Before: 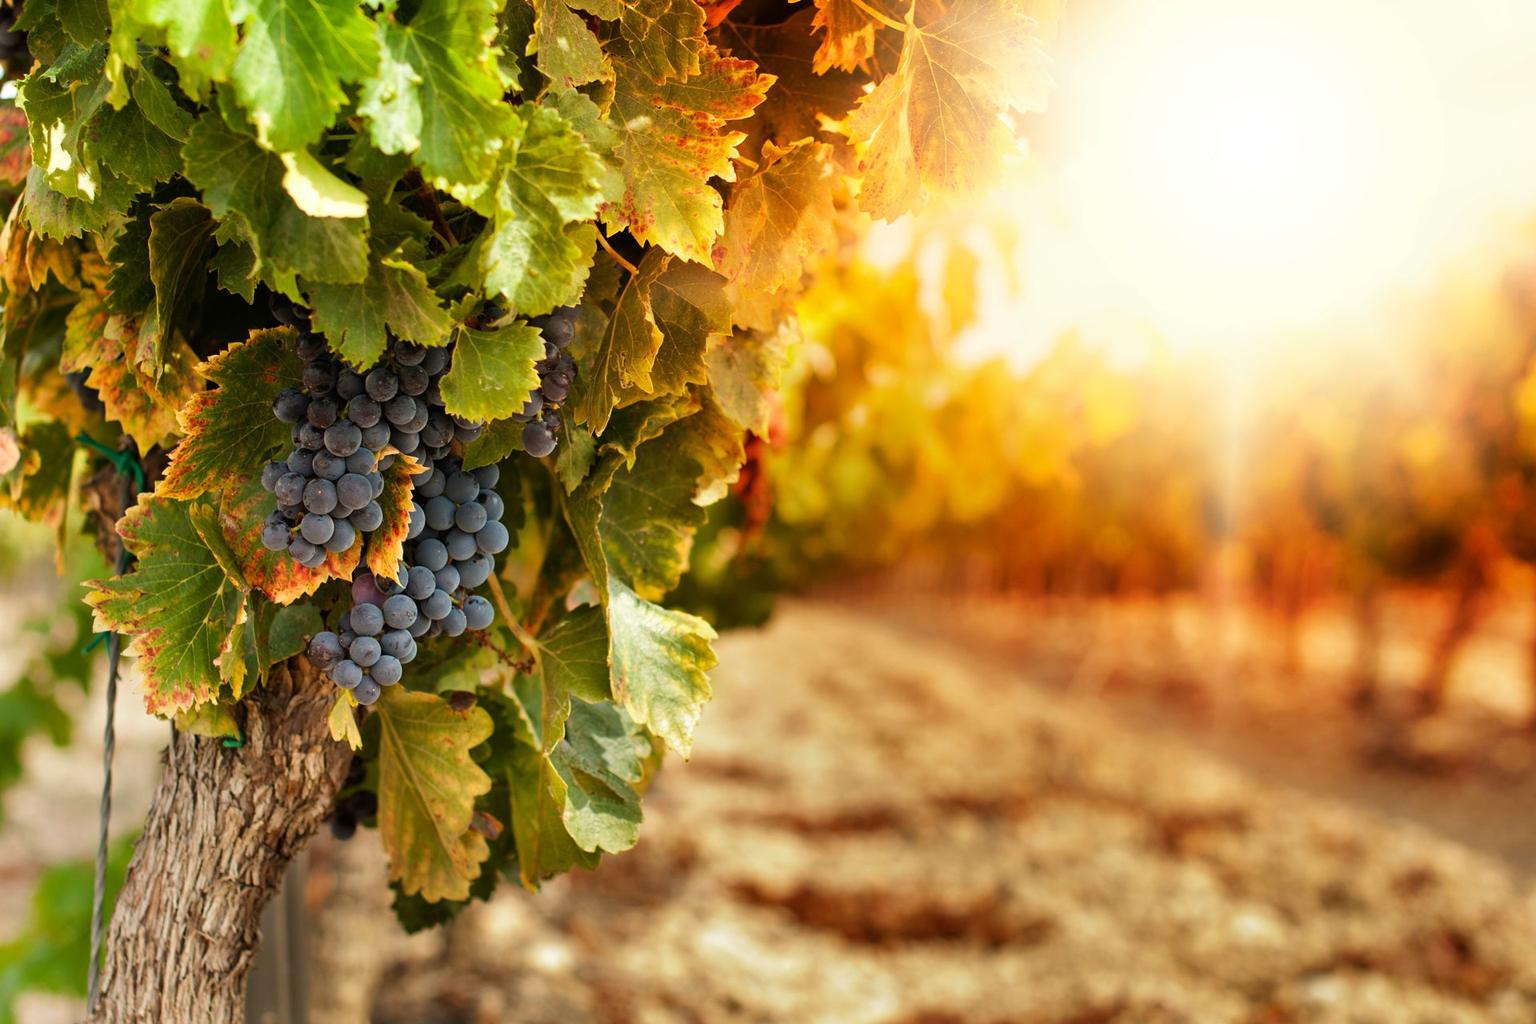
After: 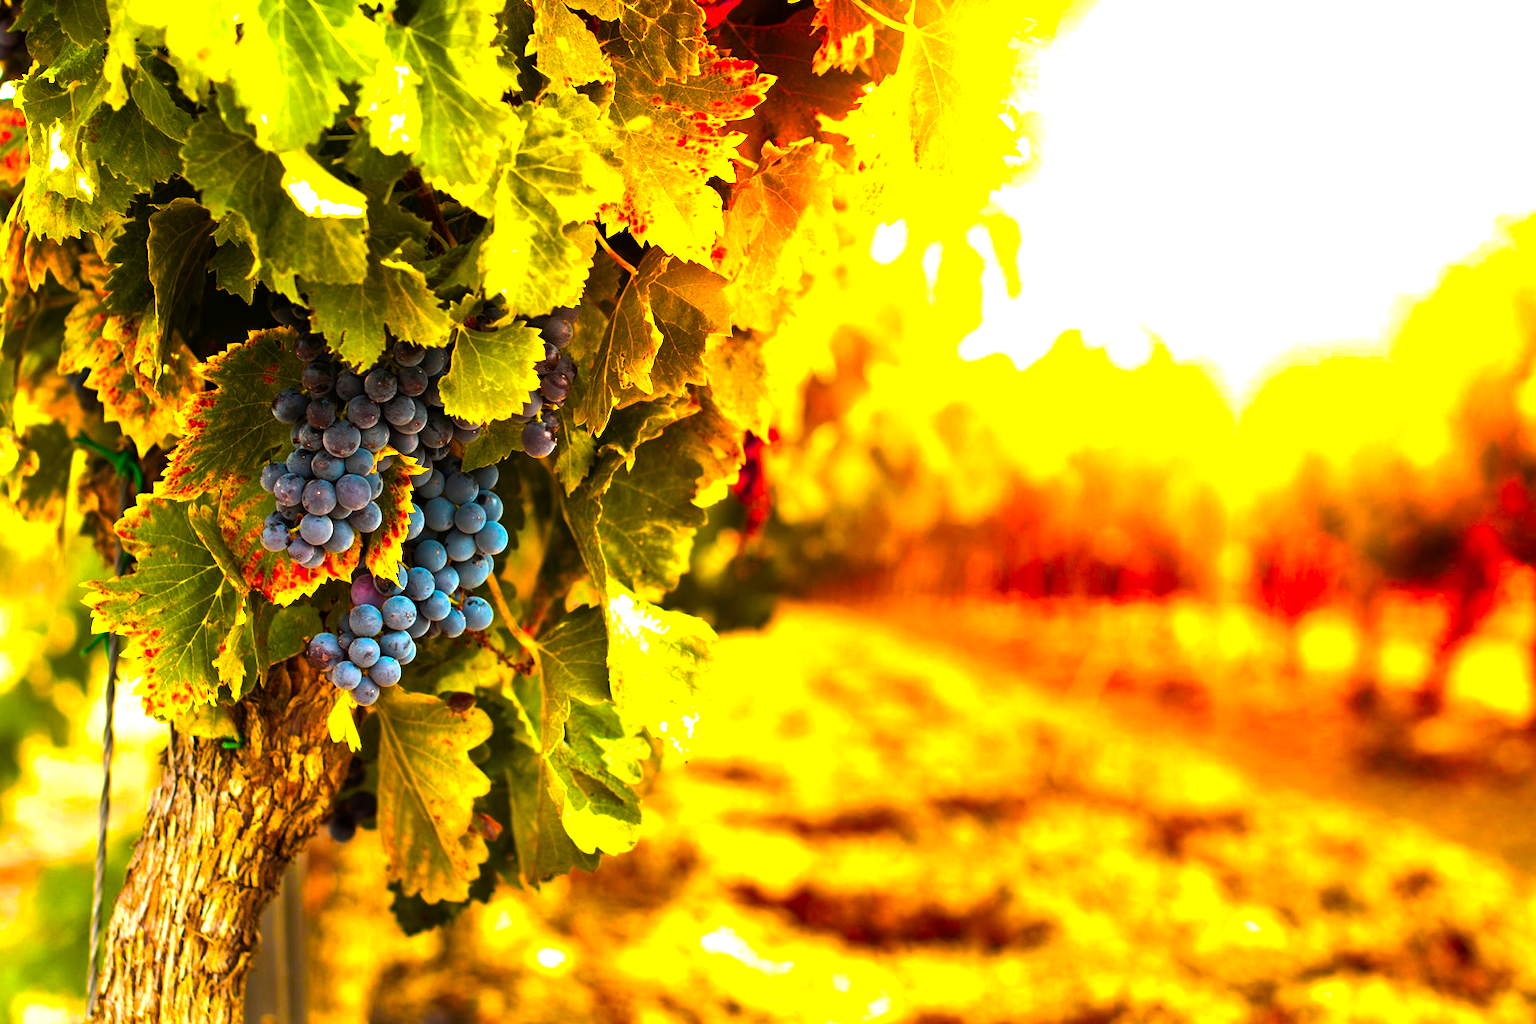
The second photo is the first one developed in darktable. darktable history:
white balance: red 0.98, blue 1.034
color balance rgb: linear chroma grading › highlights 100%, linear chroma grading › global chroma 23.41%, perceptual saturation grading › global saturation 35.38%, hue shift -10.68°, perceptual brilliance grading › highlights 47.25%, perceptual brilliance grading › mid-tones 22.2%, perceptual brilliance grading › shadows -5.93%
crop and rotate: left 0.126%
